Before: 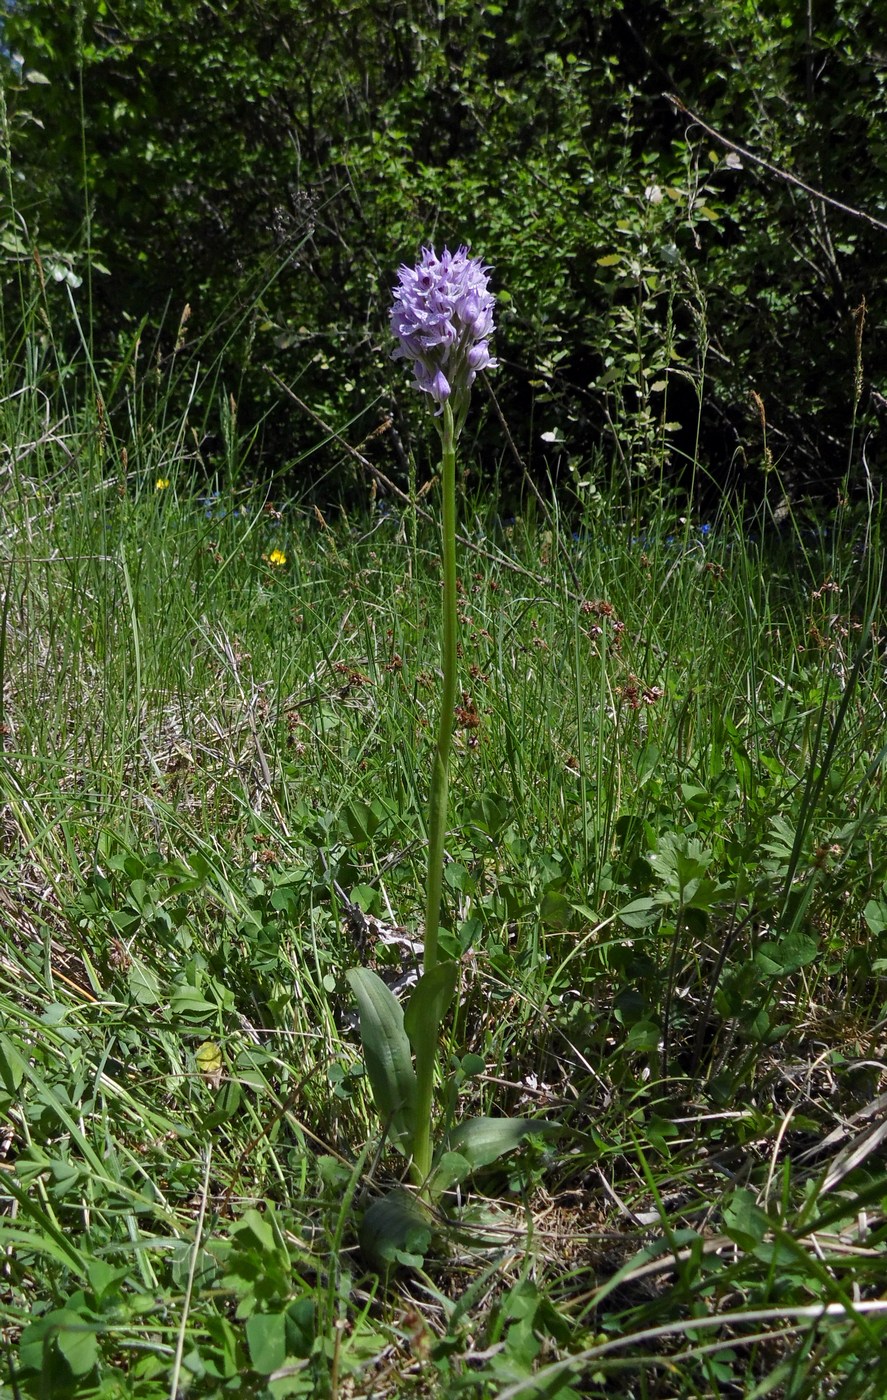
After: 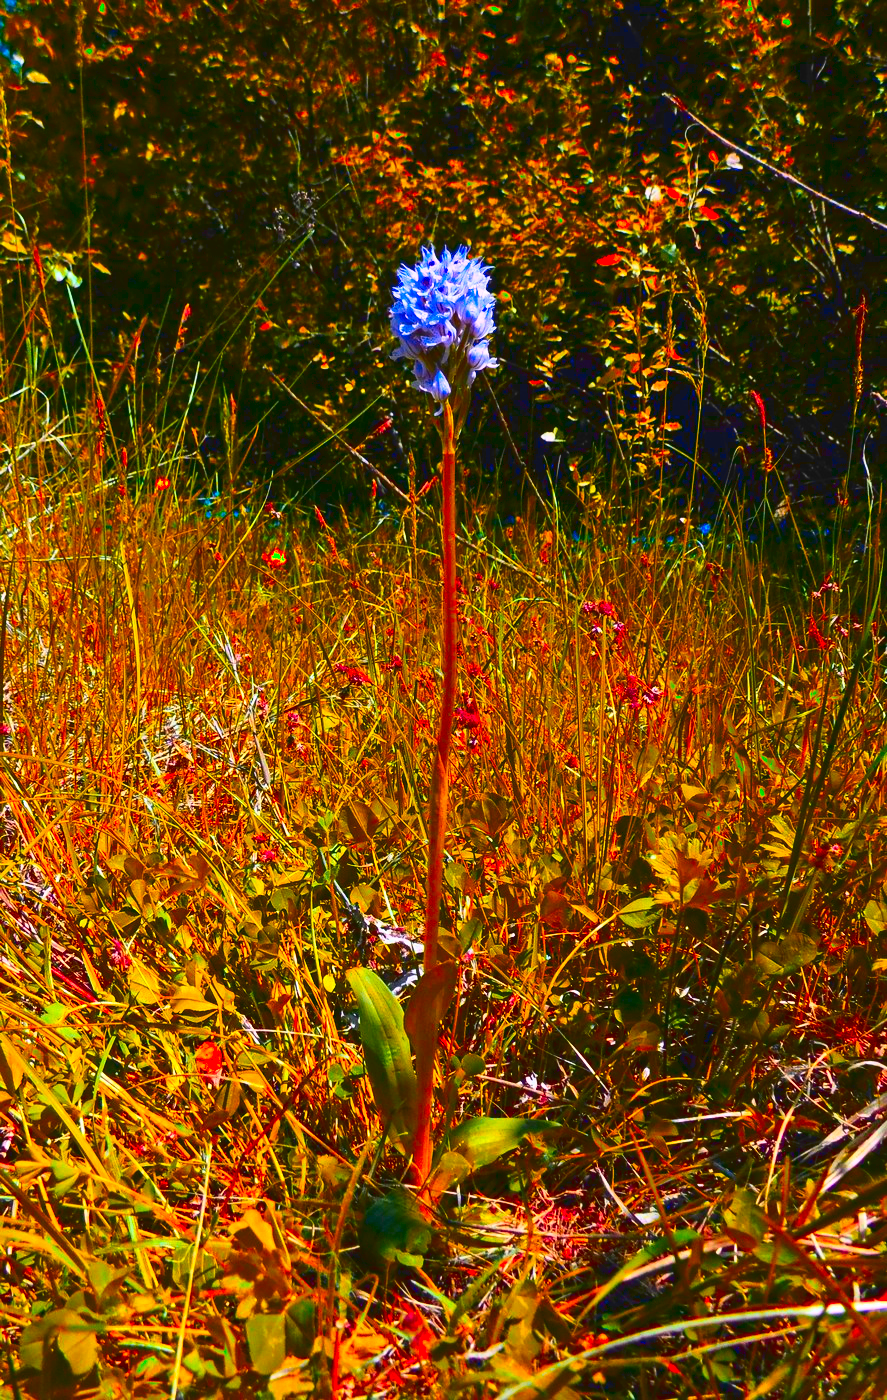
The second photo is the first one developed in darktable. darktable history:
color correction: saturation 3
tone curve: curves: ch0 [(0, 0.058) (0.198, 0.188) (0.512, 0.582) (0.625, 0.754) (0.81, 0.934) (1, 1)], color space Lab, linked channels, preserve colors none
tone equalizer: on, module defaults
color zones: curves: ch1 [(0.24, 0.634) (0.75, 0.5)]; ch2 [(0.253, 0.437) (0.745, 0.491)], mix 102.12%
